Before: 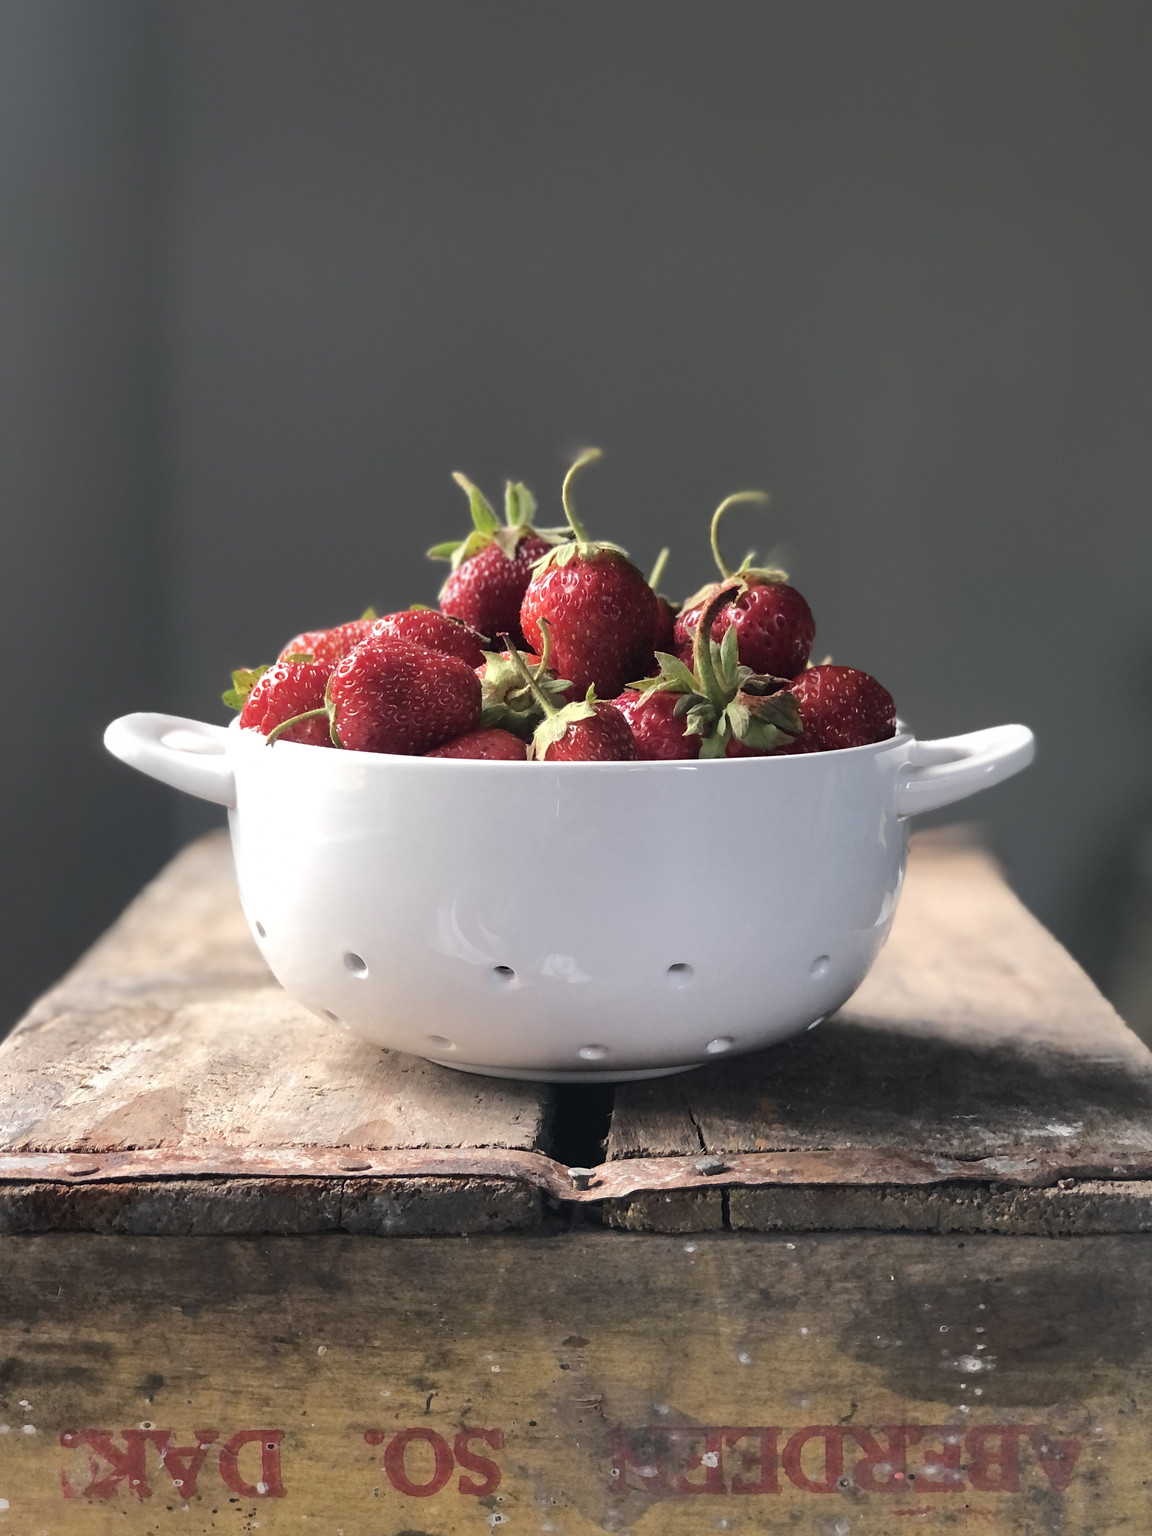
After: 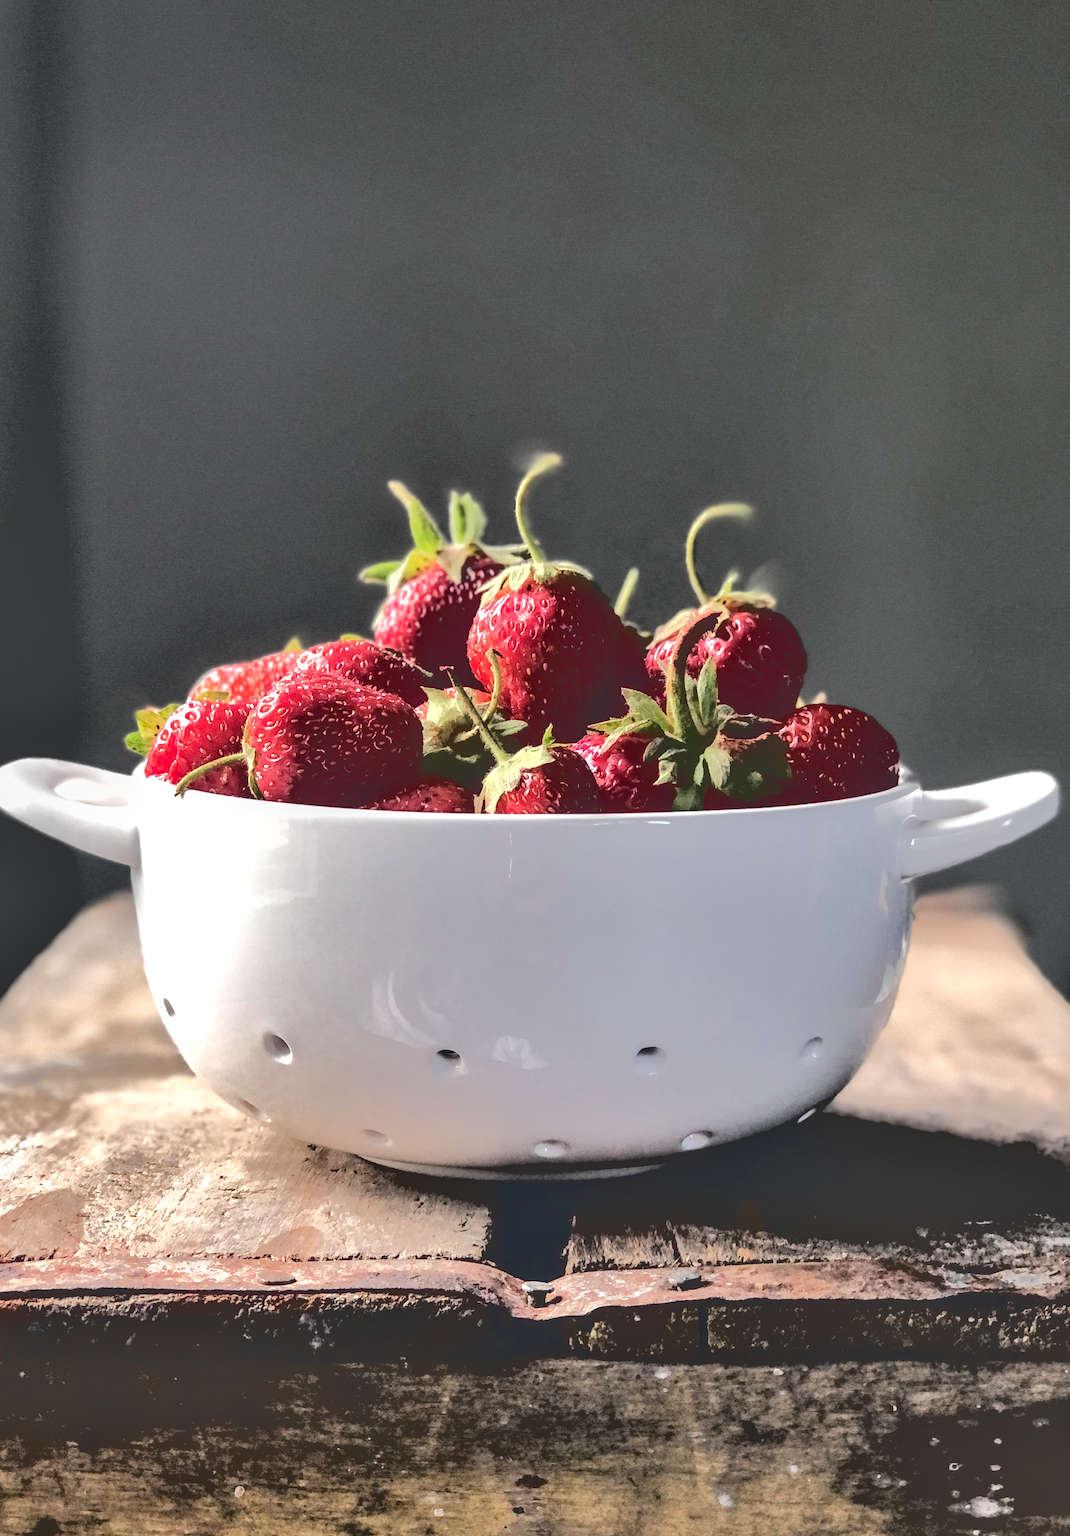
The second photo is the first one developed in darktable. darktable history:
base curve: curves: ch0 [(0.065, 0.026) (0.236, 0.358) (0.53, 0.546) (0.777, 0.841) (0.924, 0.992)], preserve colors average RGB
crop: left 9.929%, top 3.475%, right 9.188%, bottom 9.529%
shadows and highlights: soften with gaussian
local contrast: detail 130%
